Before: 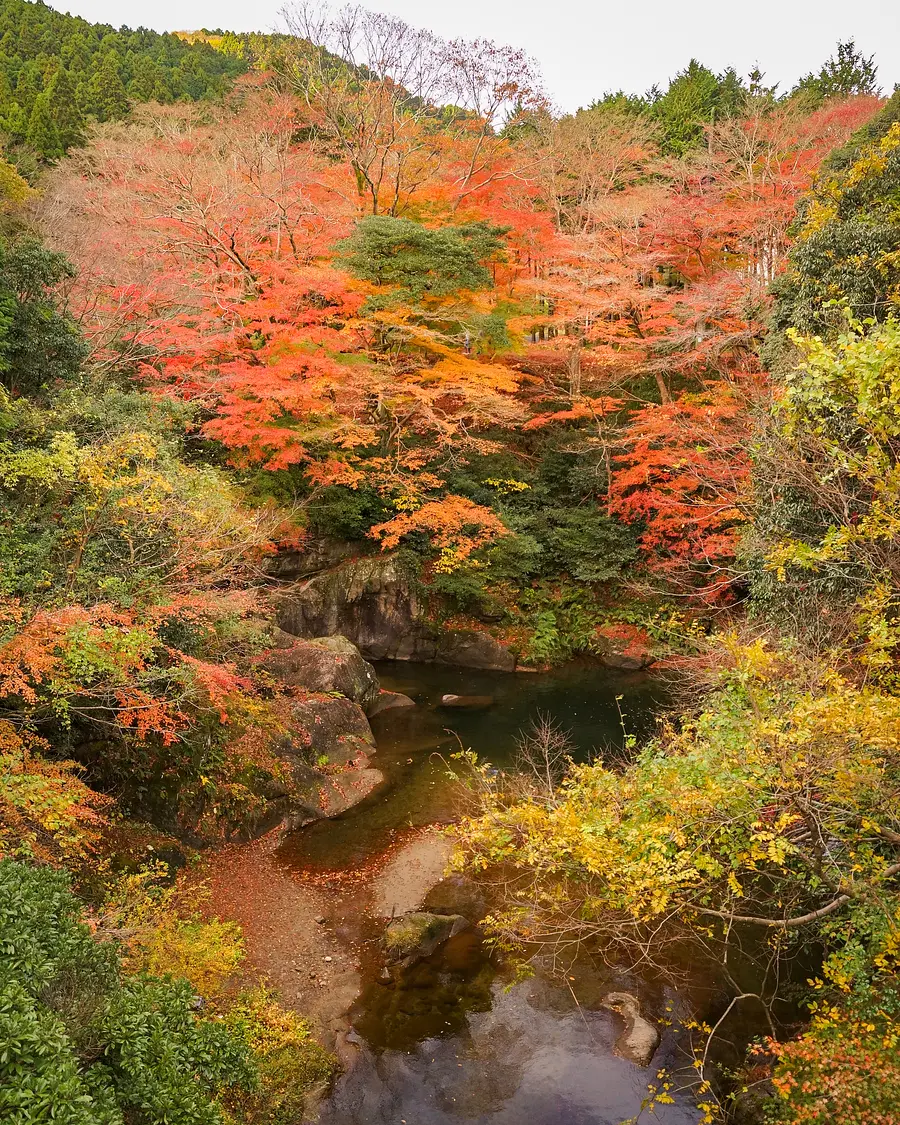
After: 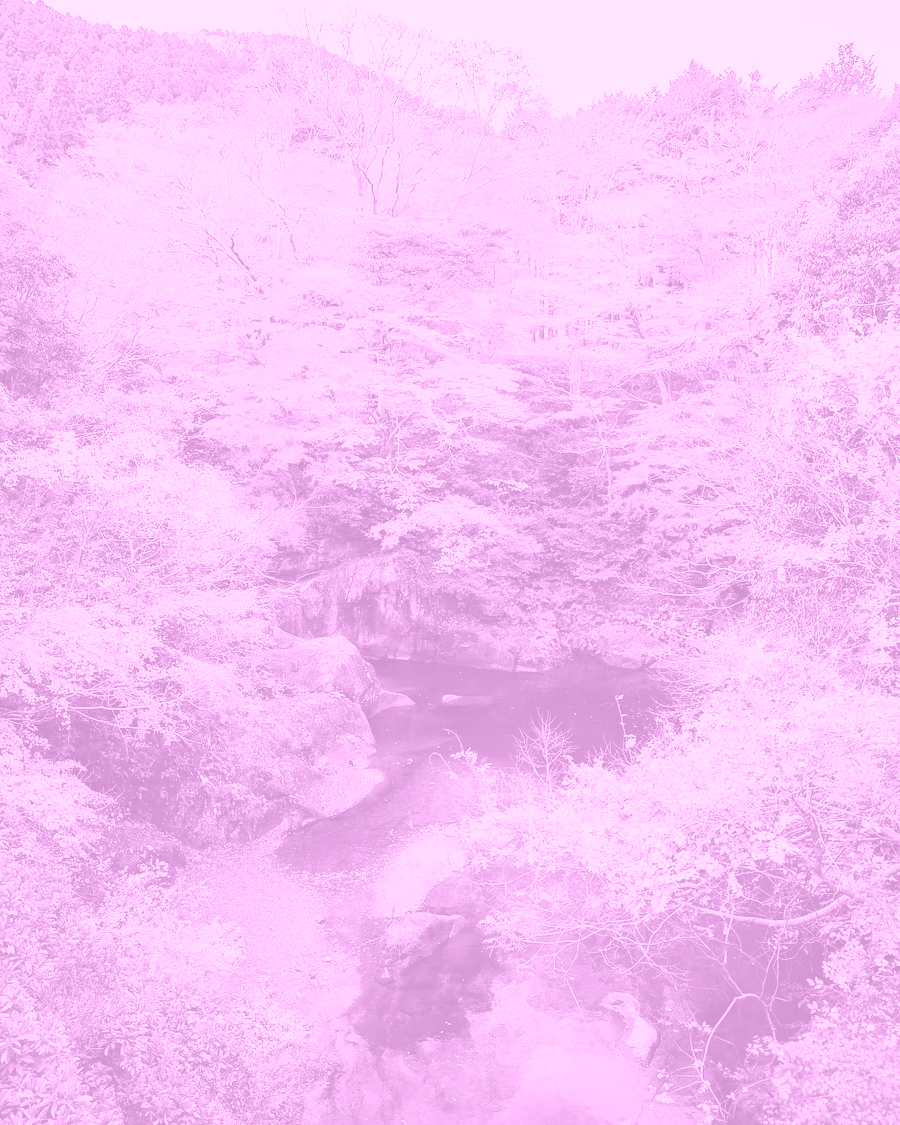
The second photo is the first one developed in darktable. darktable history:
colorize: hue 331.2°, saturation 75%, source mix 30.28%, lightness 70.52%, version 1
base curve: curves: ch0 [(0, 0) (0.028, 0.03) (0.121, 0.232) (0.46, 0.748) (0.859, 0.968) (1, 1)], preserve colors none
